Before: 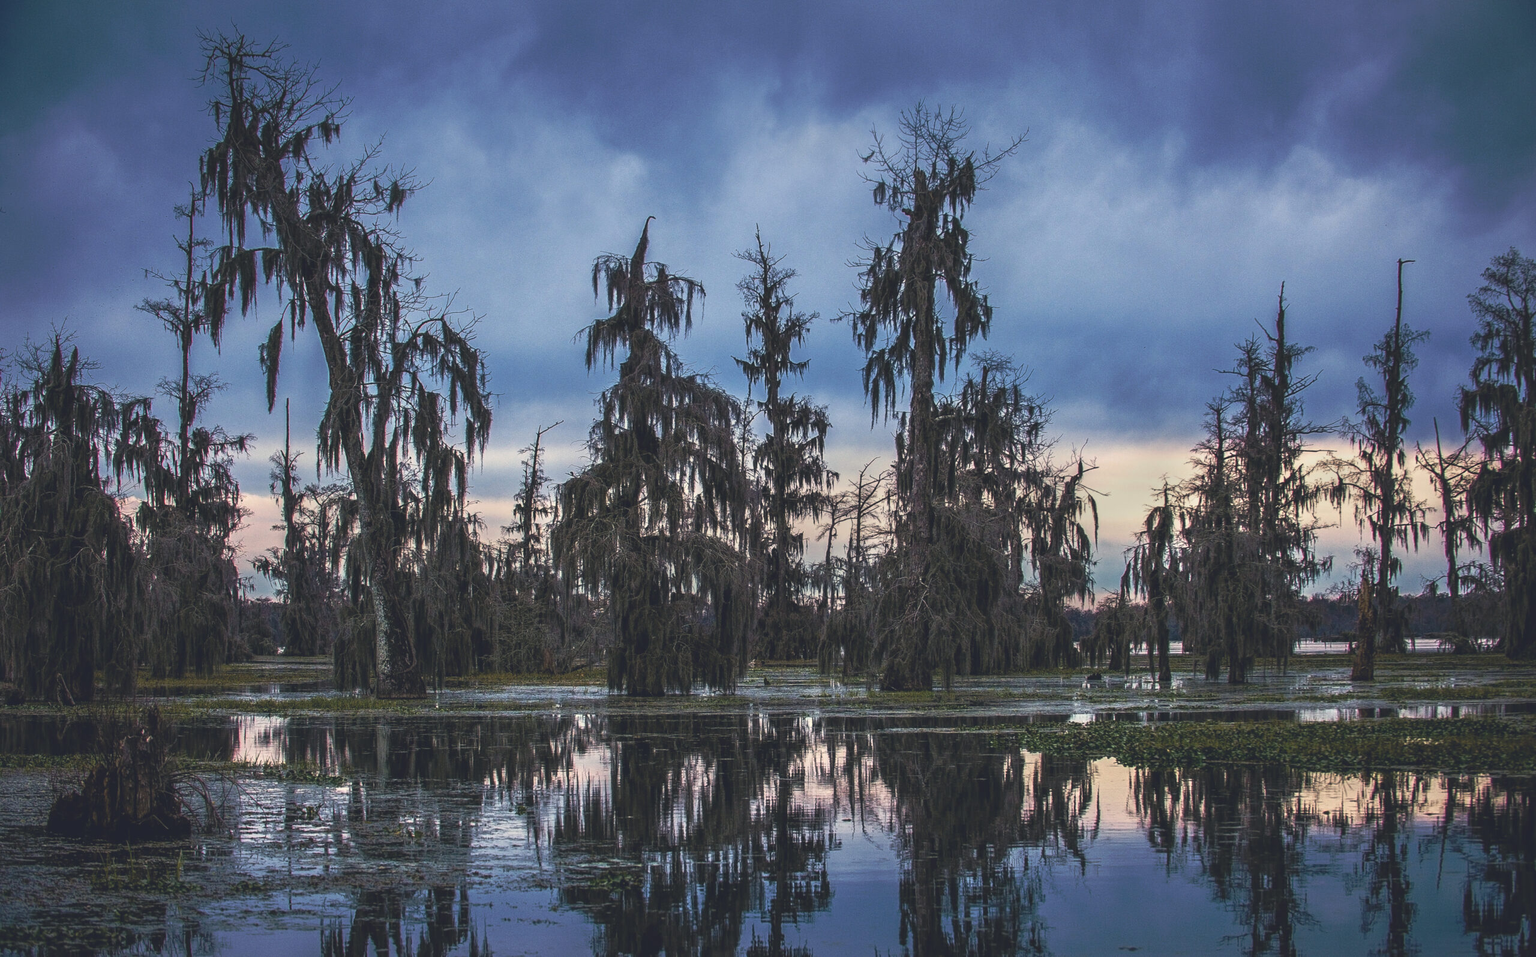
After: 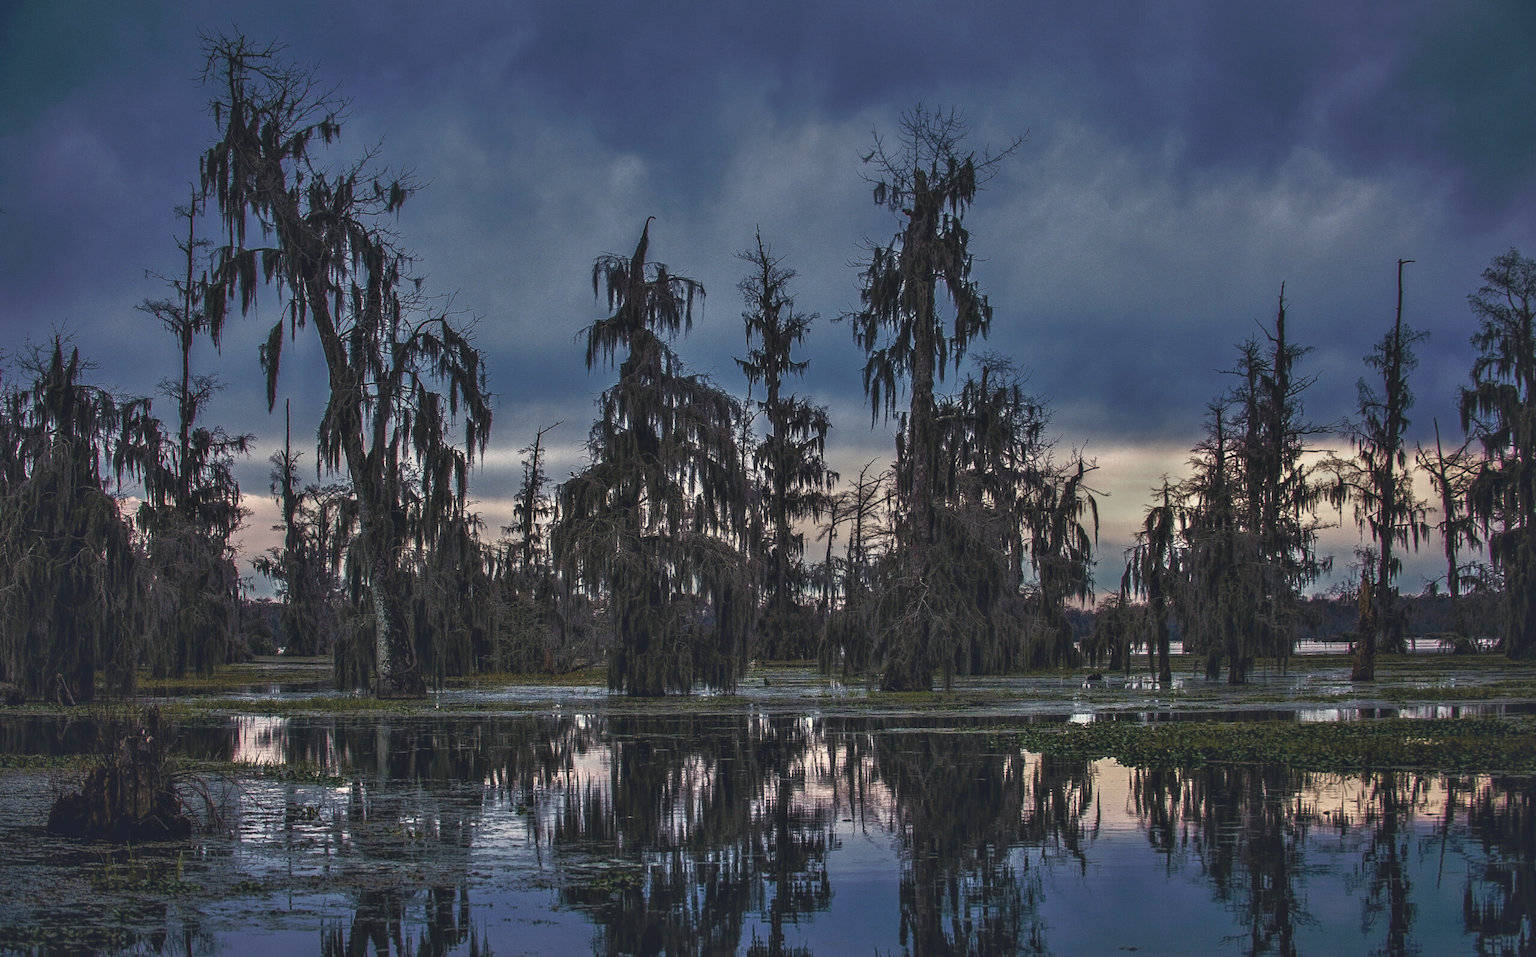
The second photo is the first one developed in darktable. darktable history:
base curve: curves: ch0 [(0, 0) (0.564, 0.291) (0.802, 0.731) (1, 1)]
shadows and highlights: shadows 53, soften with gaussian
